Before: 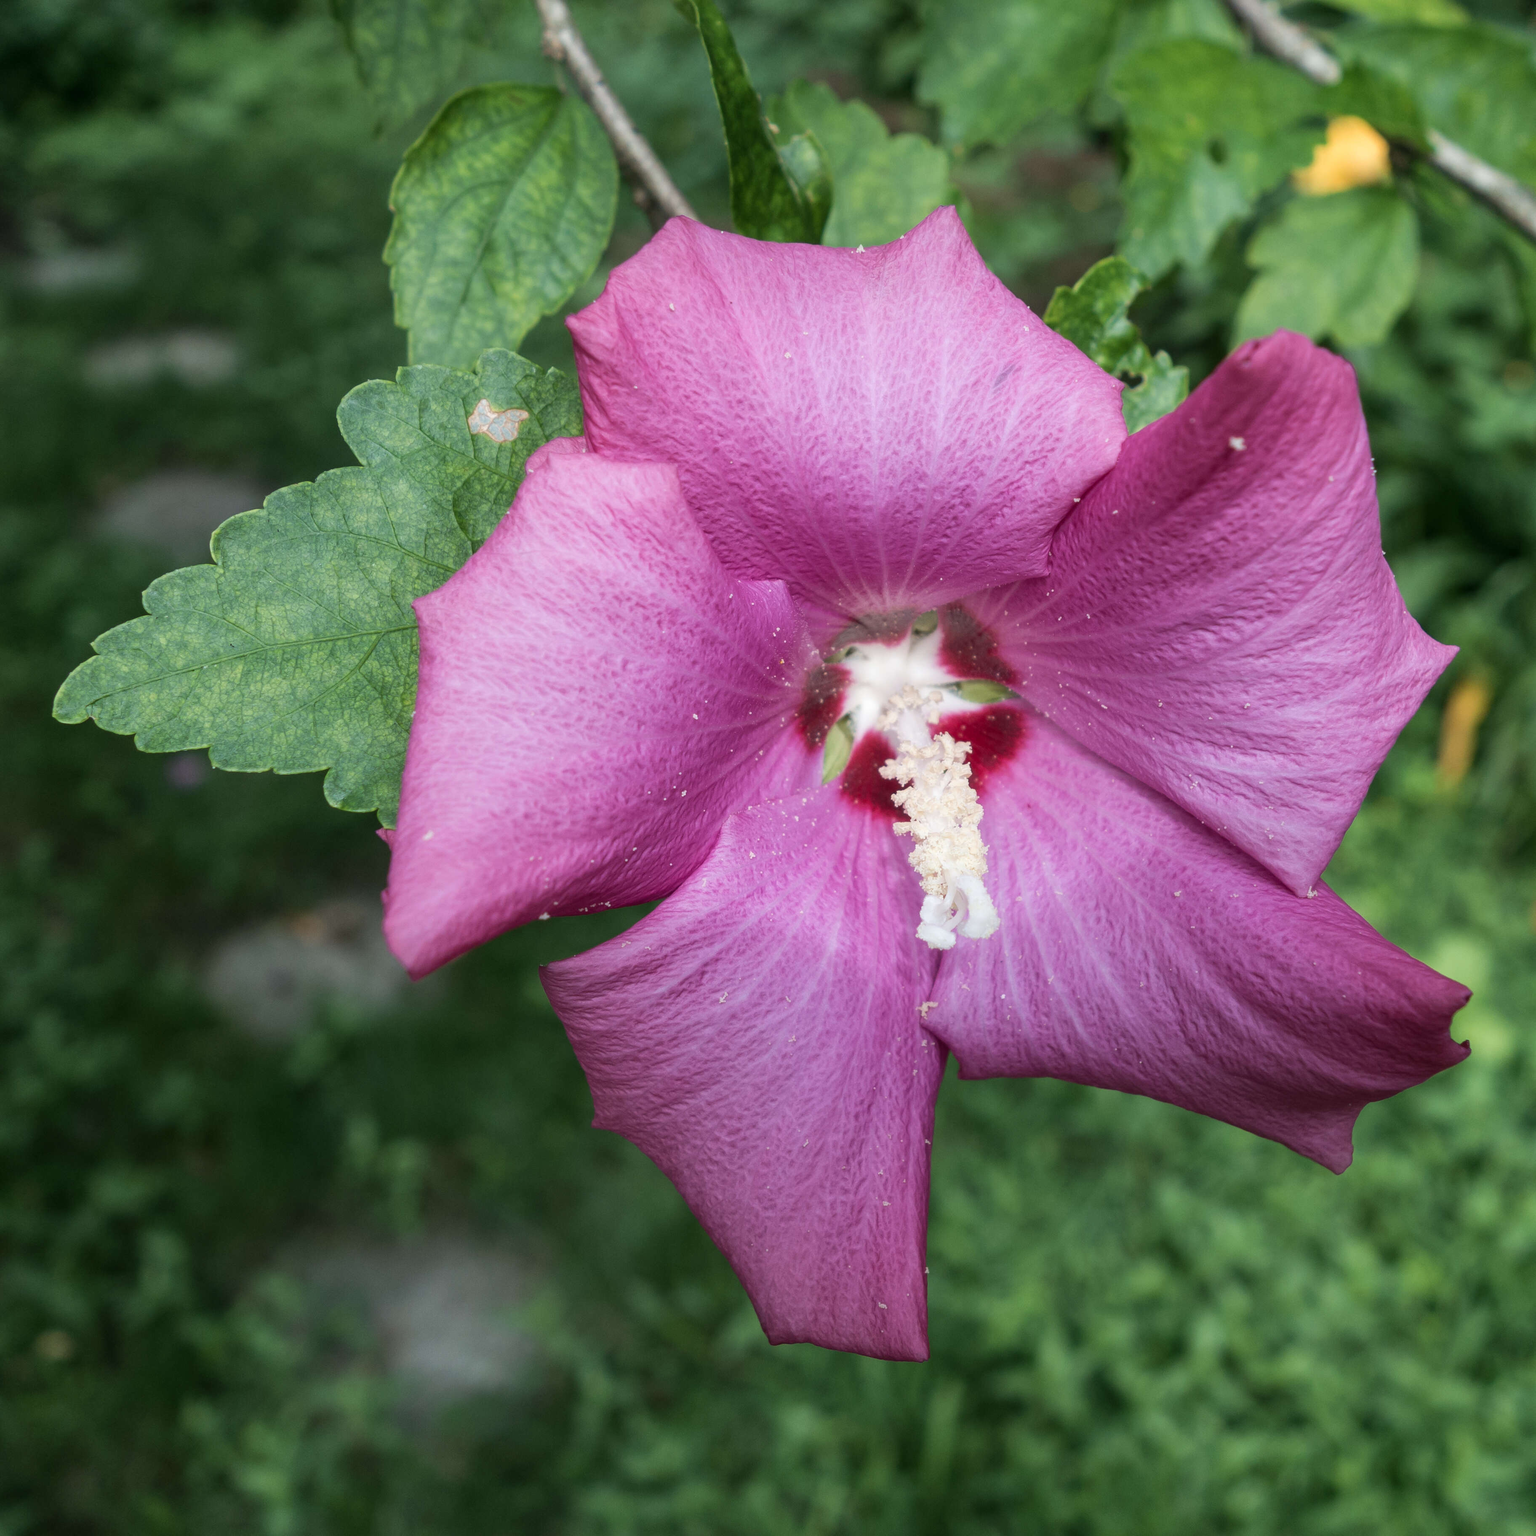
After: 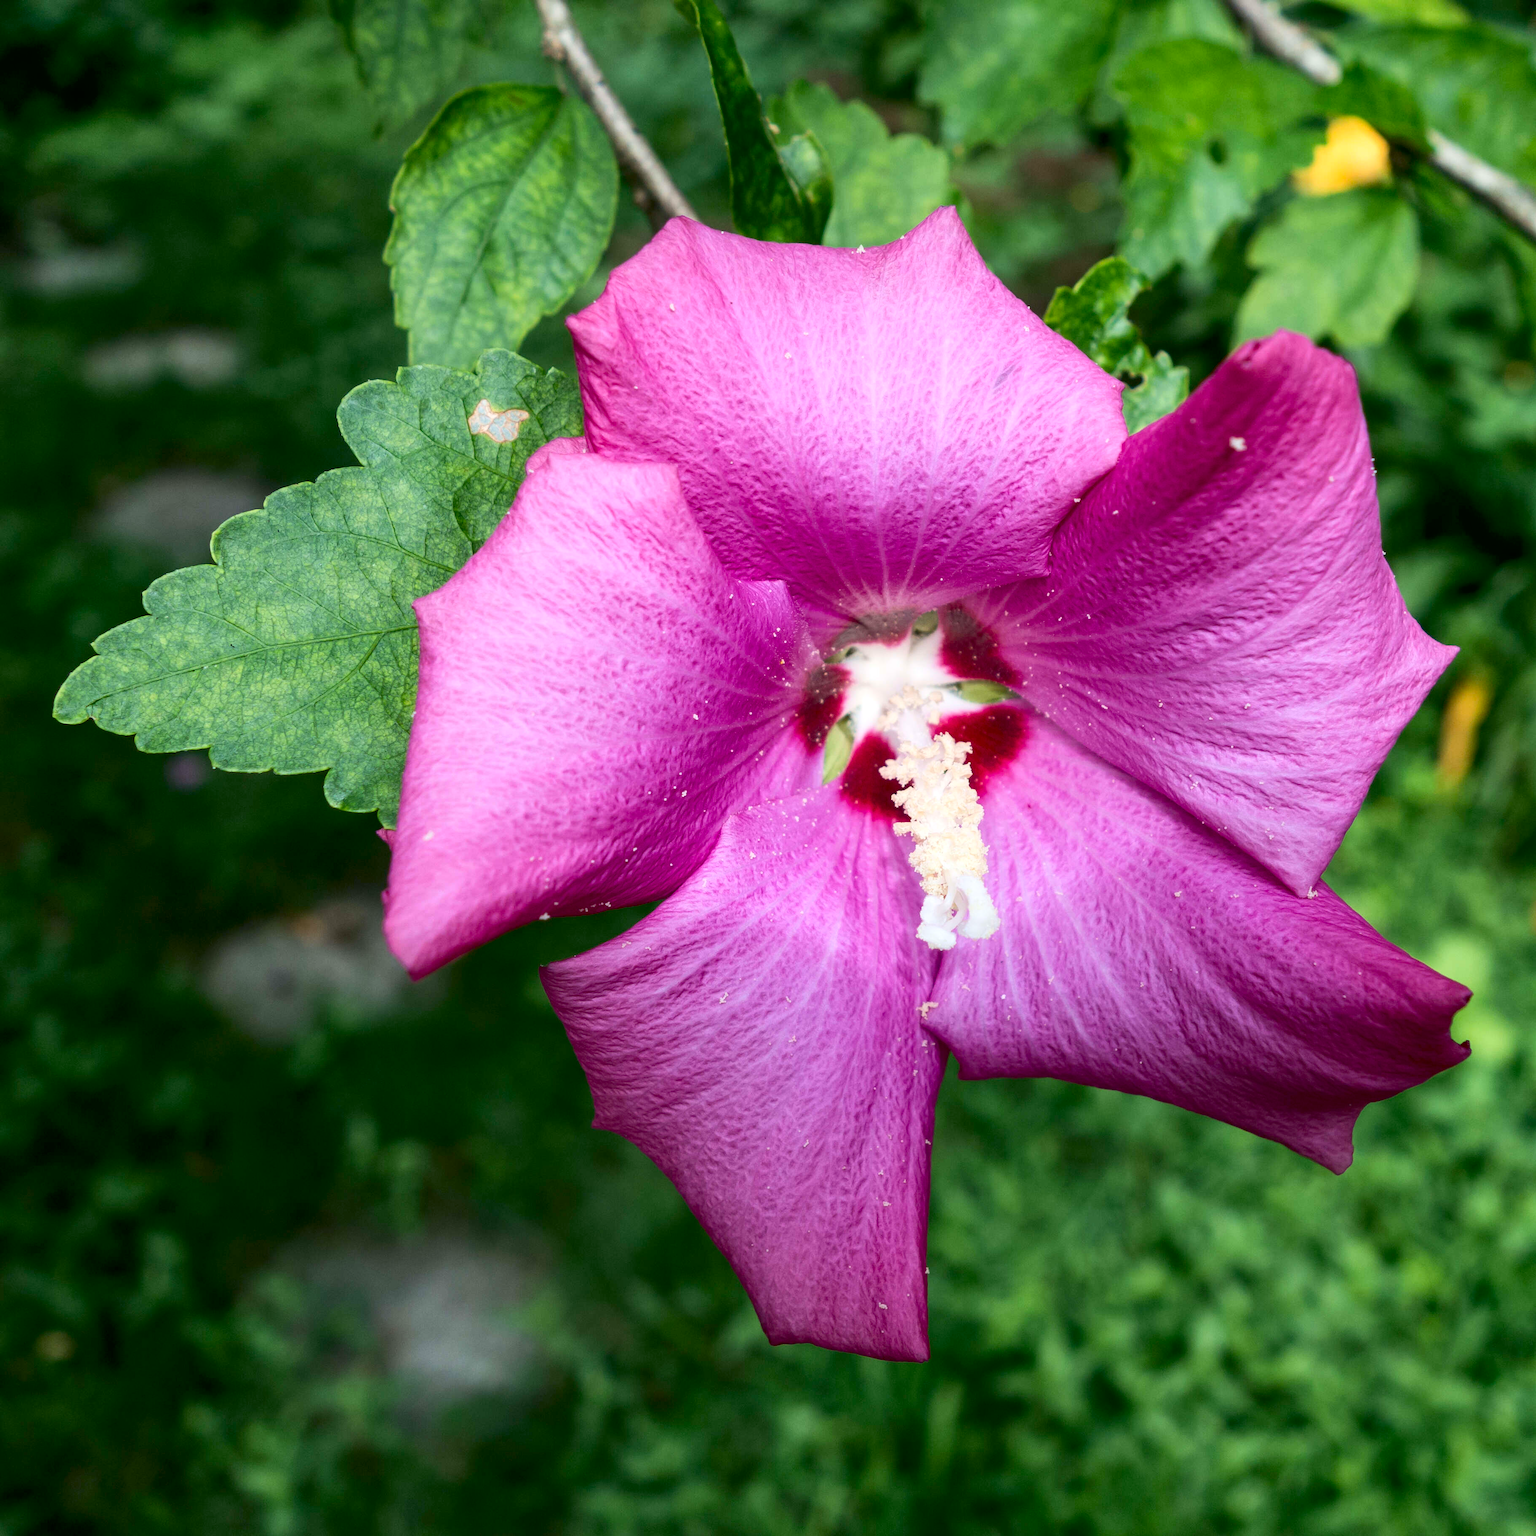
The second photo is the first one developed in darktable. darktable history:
contrast brightness saturation: contrast 0.18, saturation 0.3
exposure: black level correction 0.007, exposure 0.159 EV, compensate highlight preservation false
